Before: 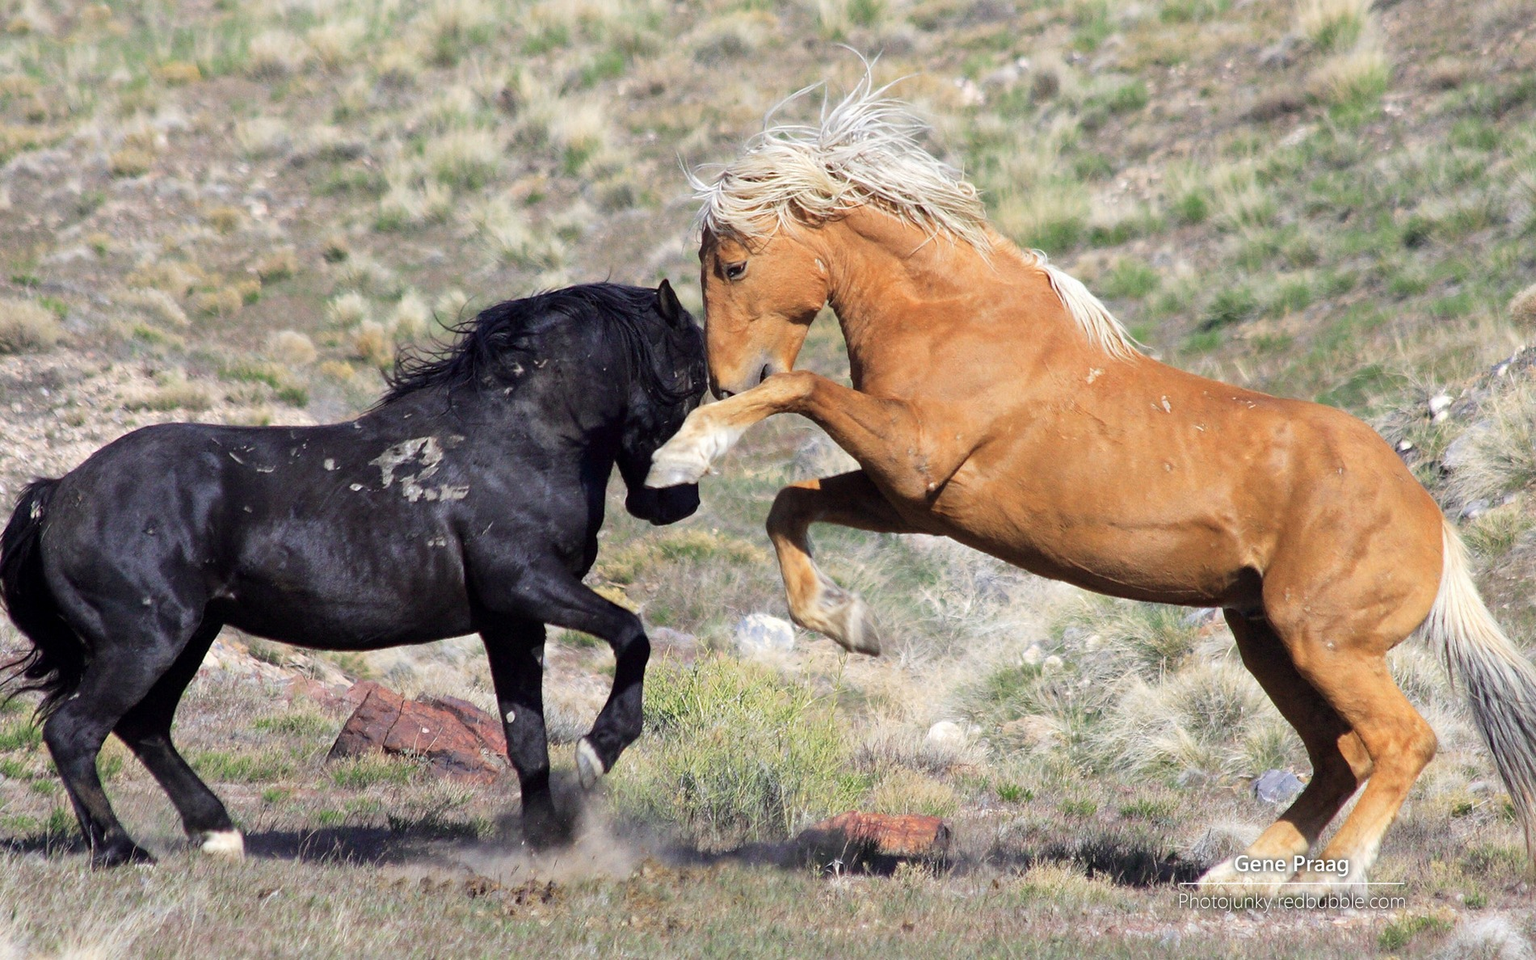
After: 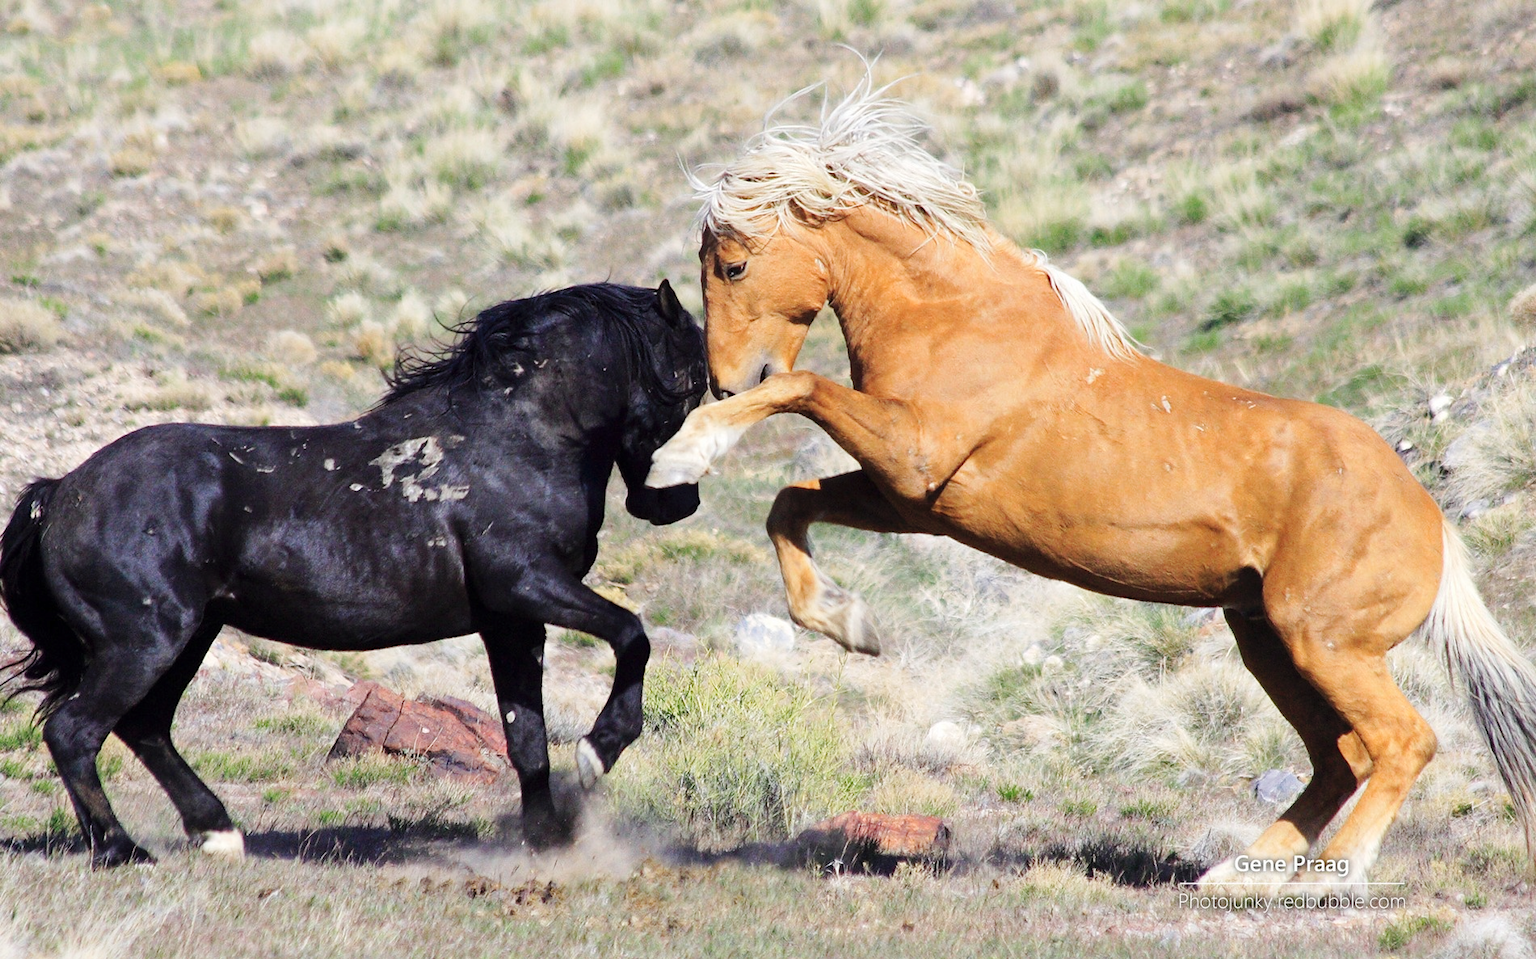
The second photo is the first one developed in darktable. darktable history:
tone curve: curves: ch0 [(0, 0) (0.003, 0.005) (0.011, 0.013) (0.025, 0.027) (0.044, 0.044) (0.069, 0.06) (0.1, 0.081) (0.136, 0.114) (0.177, 0.16) (0.224, 0.211) (0.277, 0.277) (0.335, 0.354) (0.399, 0.435) (0.468, 0.538) (0.543, 0.626) (0.623, 0.708) (0.709, 0.789) (0.801, 0.867) (0.898, 0.935) (1, 1)], preserve colors none
white balance: emerald 1
